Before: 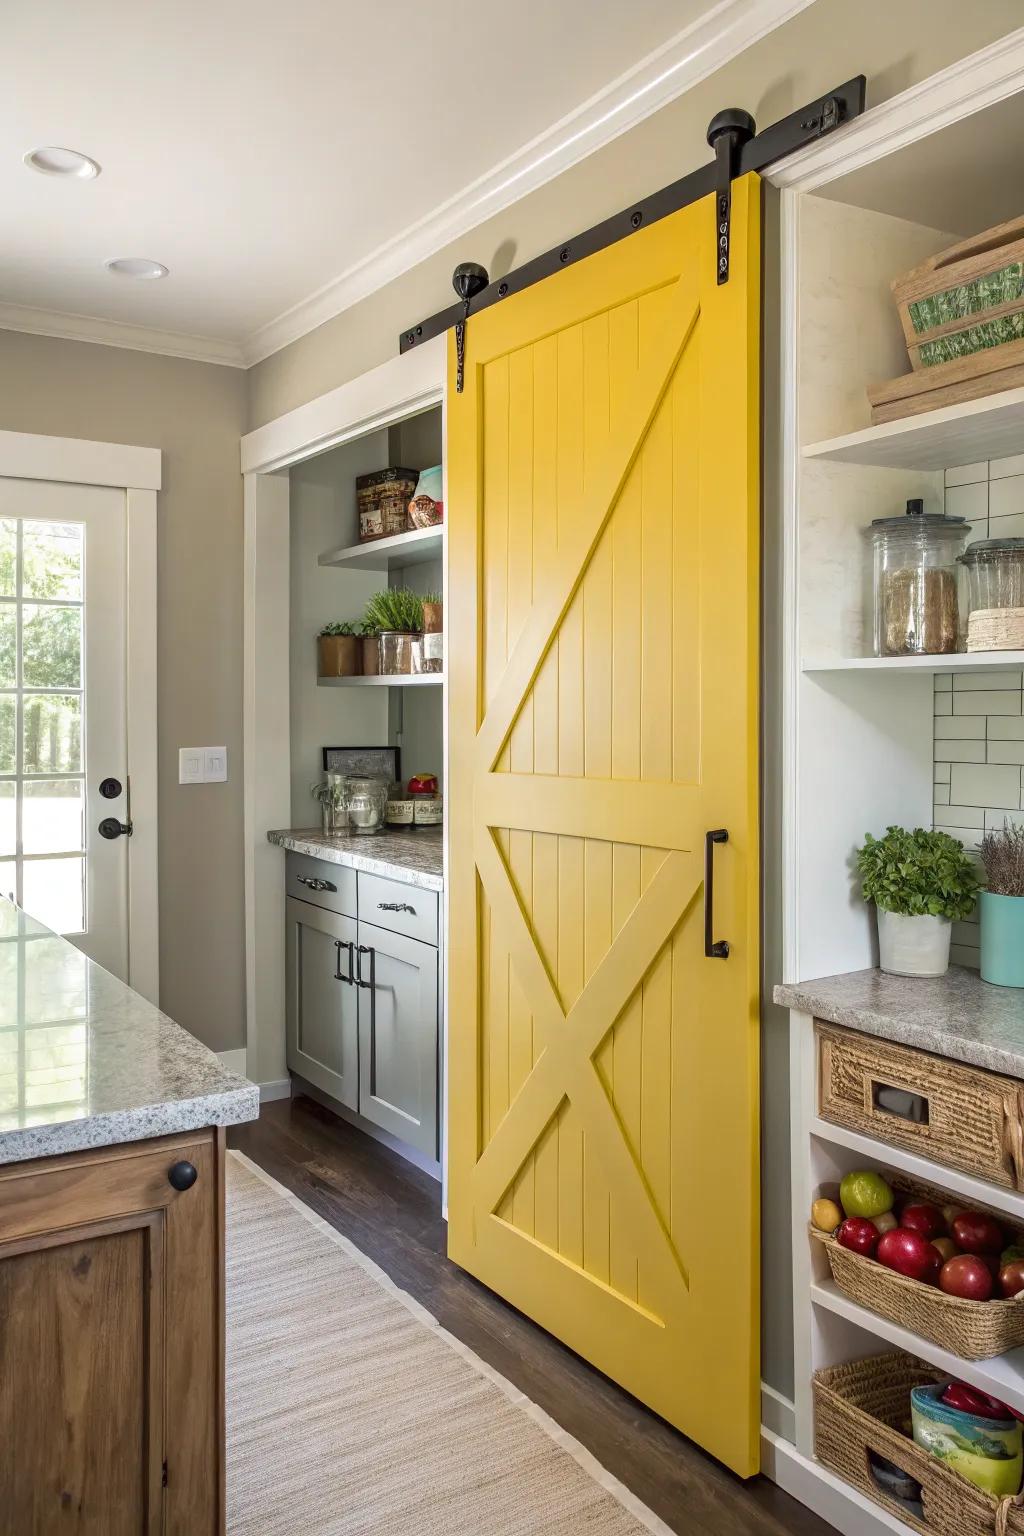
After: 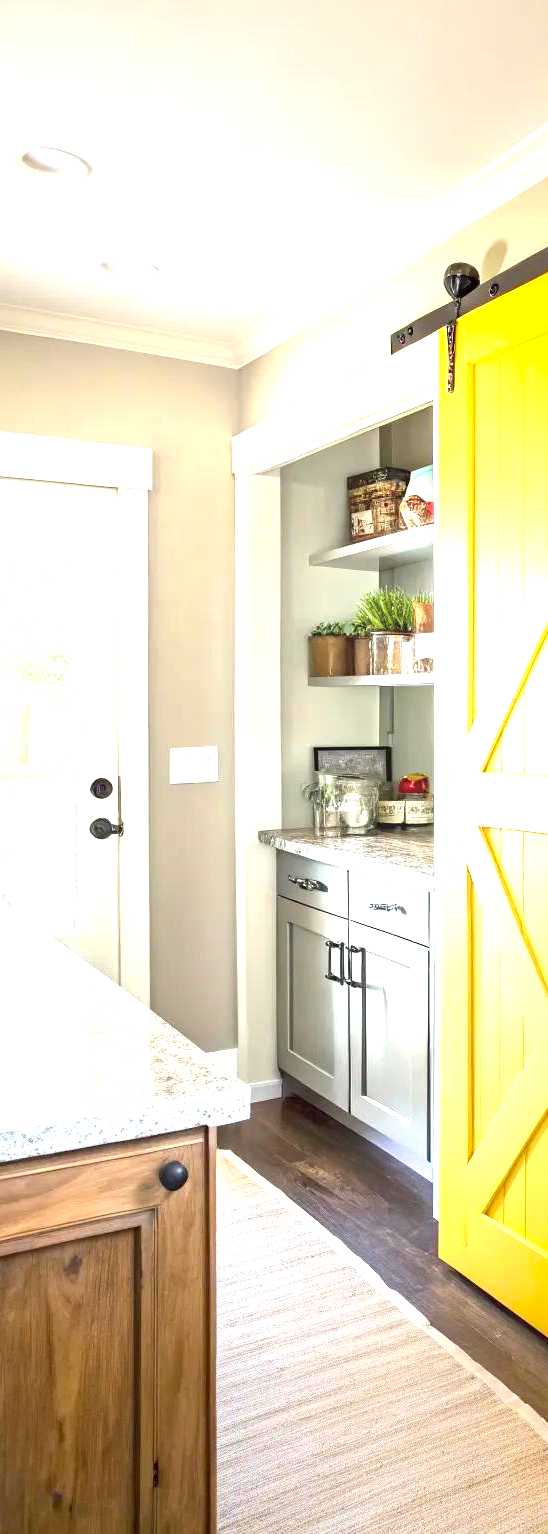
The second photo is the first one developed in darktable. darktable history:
crop: left 0.957%, right 45.467%, bottom 0.091%
exposure: black level correction 0, exposure 1.742 EV, compensate highlight preservation false
vignetting: fall-off start 70.85%, saturation 0.371, width/height ratio 1.334
